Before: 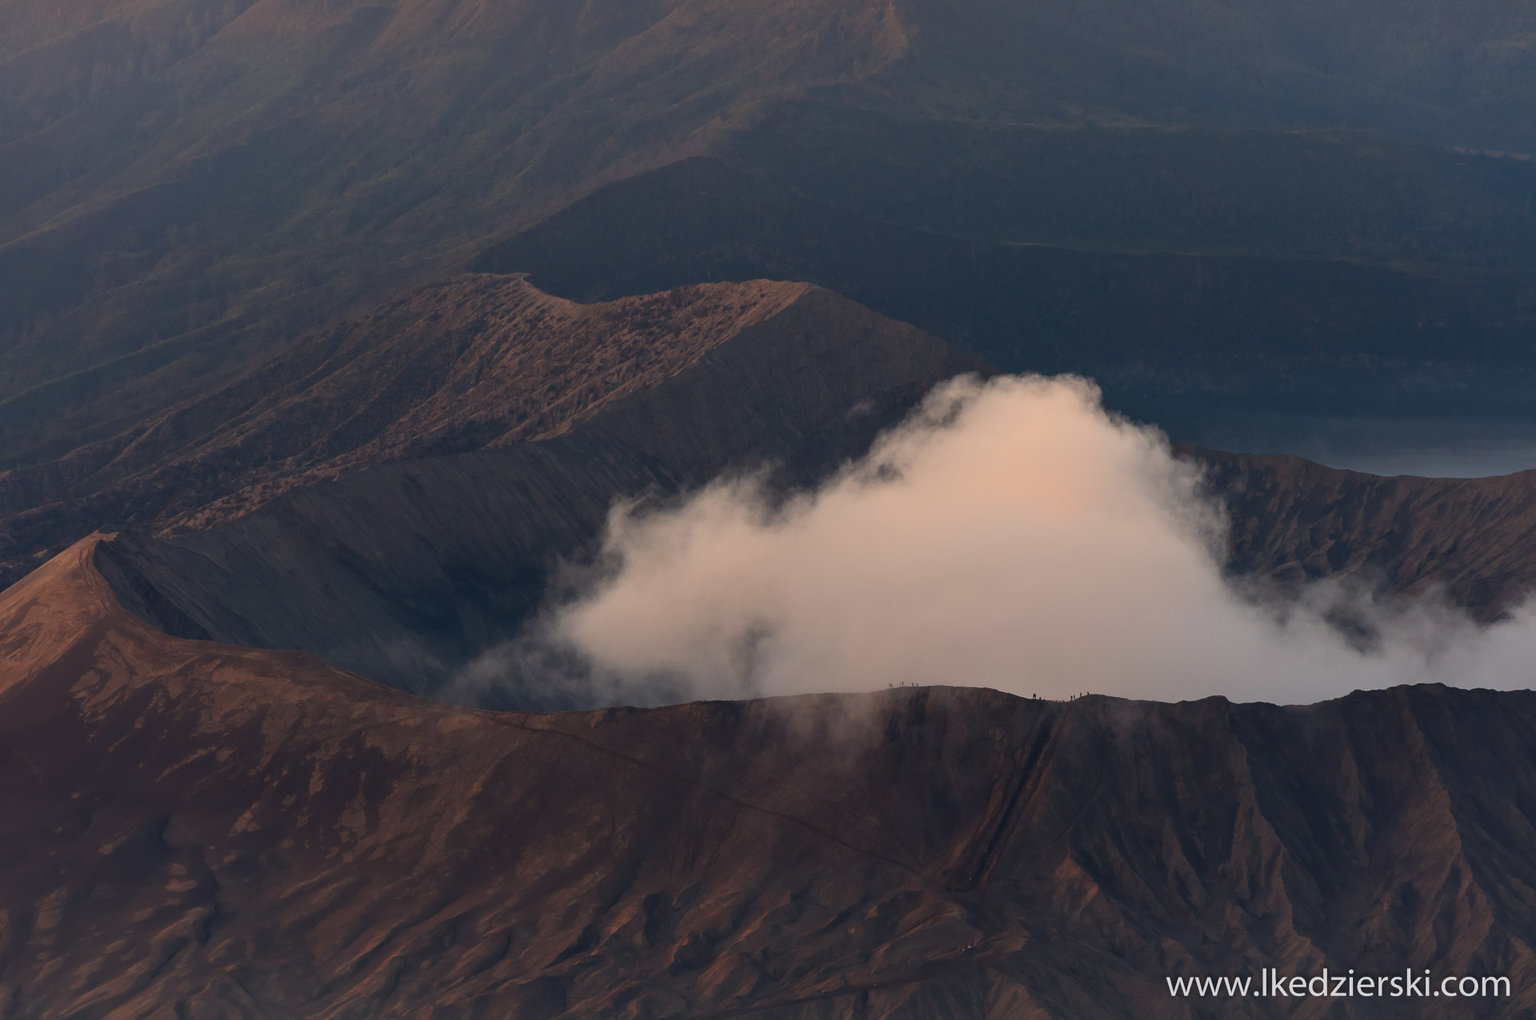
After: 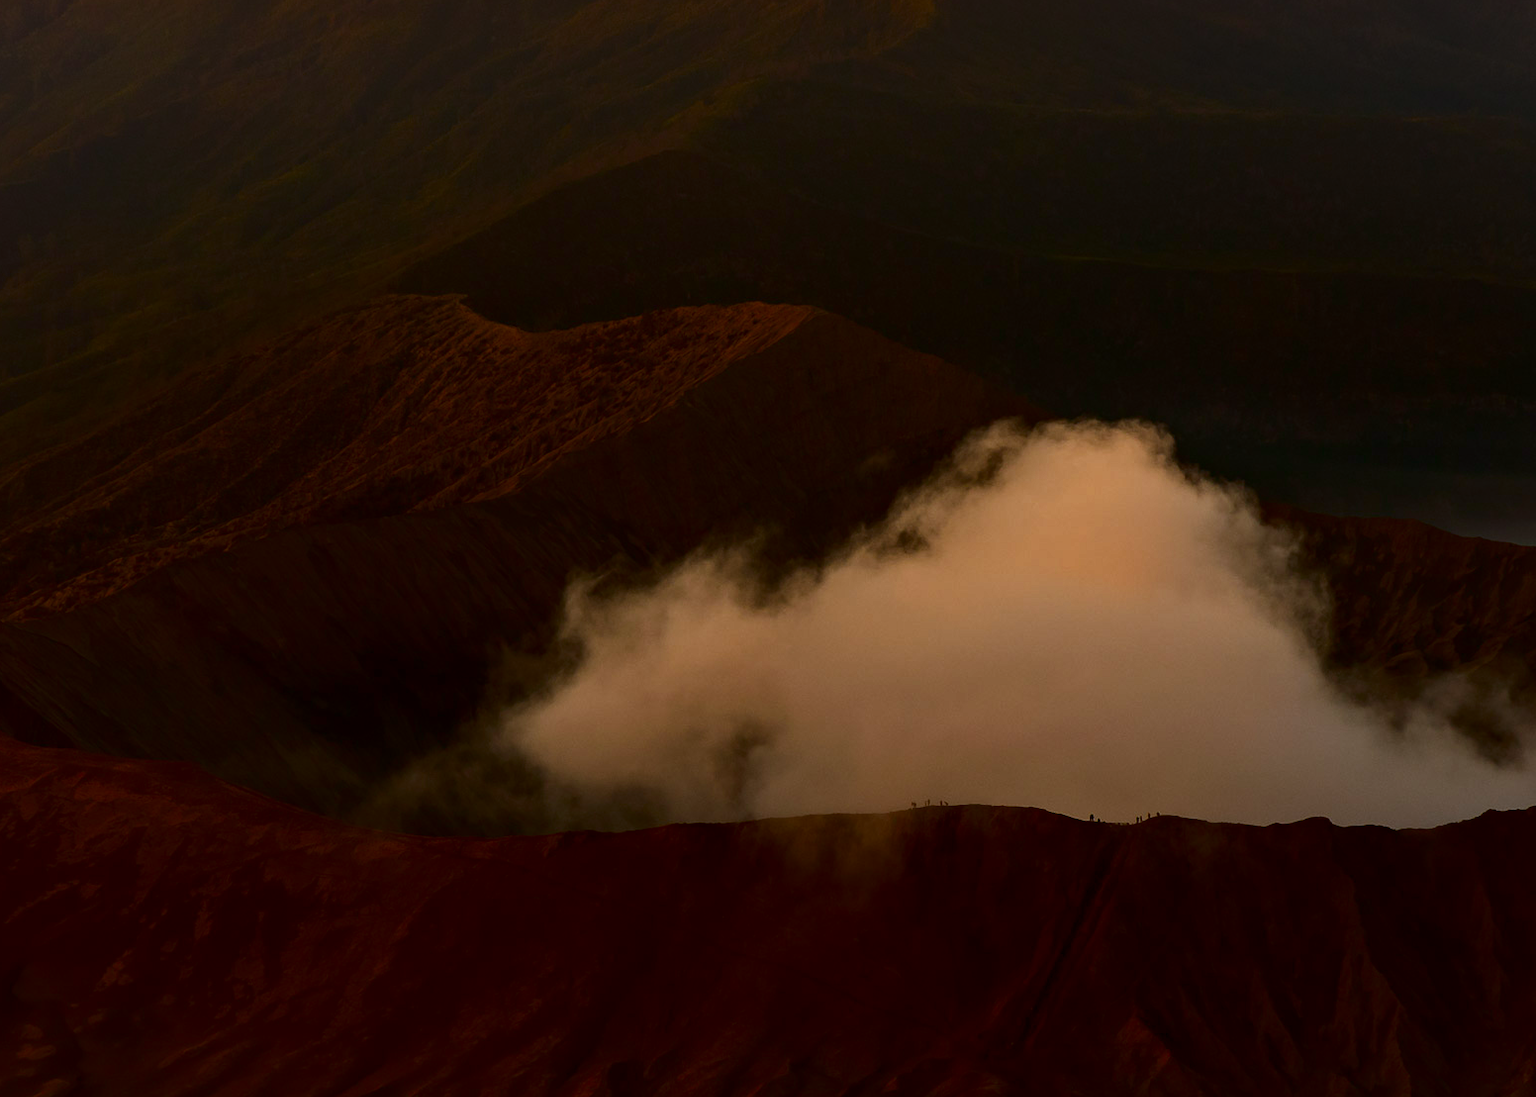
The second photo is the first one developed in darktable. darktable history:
local contrast: on, module defaults
crop: left 9.929%, top 3.475%, right 9.188%, bottom 9.529%
color balance rgb: linear chroma grading › global chroma 15%, perceptual saturation grading › global saturation 30%
bloom: size 3%, threshold 100%, strength 0%
contrast brightness saturation: brightness -0.52
color correction: highlights a* -0.482, highlights b* 0.161, shadows a* 4.66, shadows b* 20.72
